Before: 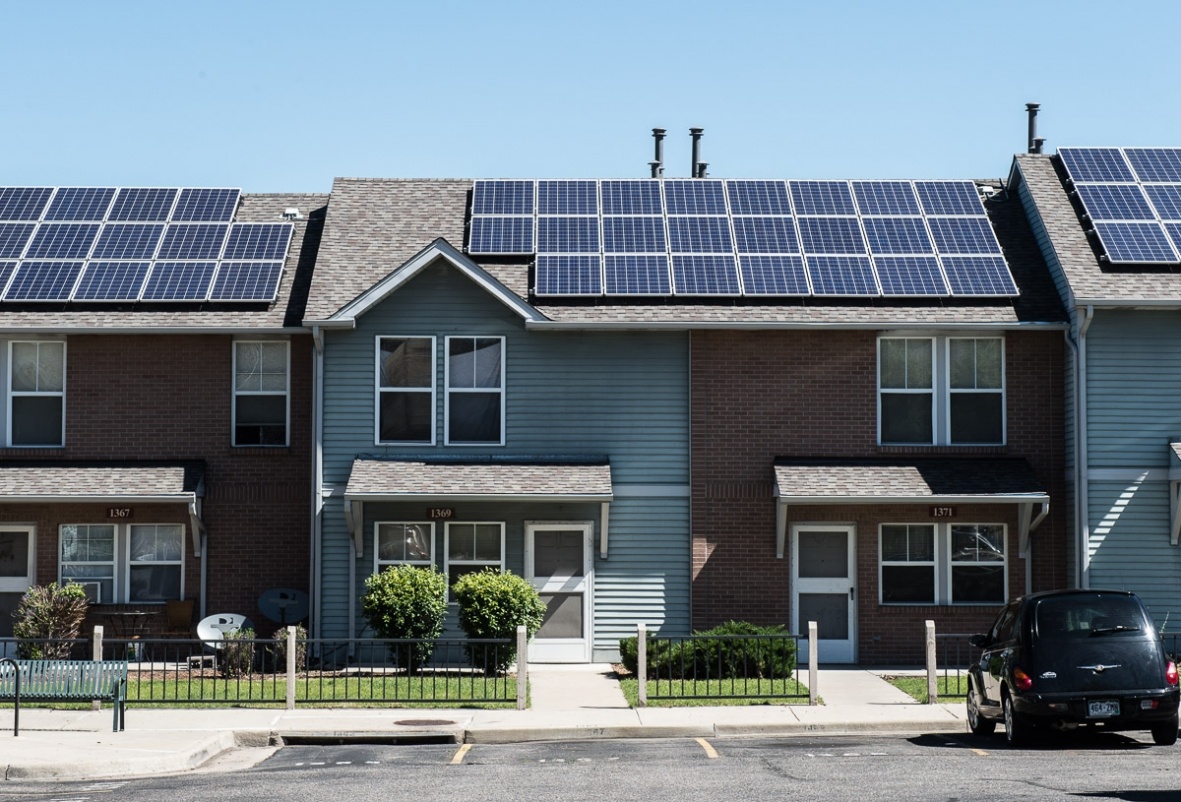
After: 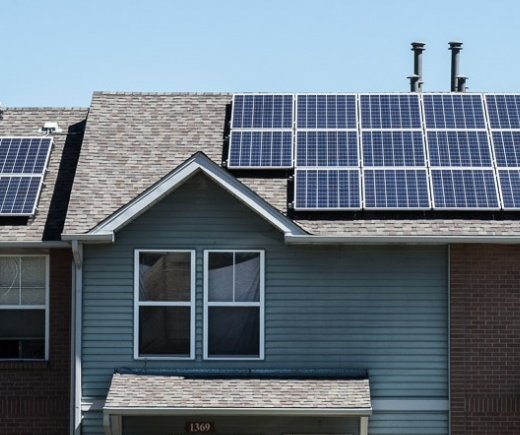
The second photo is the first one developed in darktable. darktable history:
crop: left 20.412%, top 10.807%, right 35.505%, bottom 34.873%
